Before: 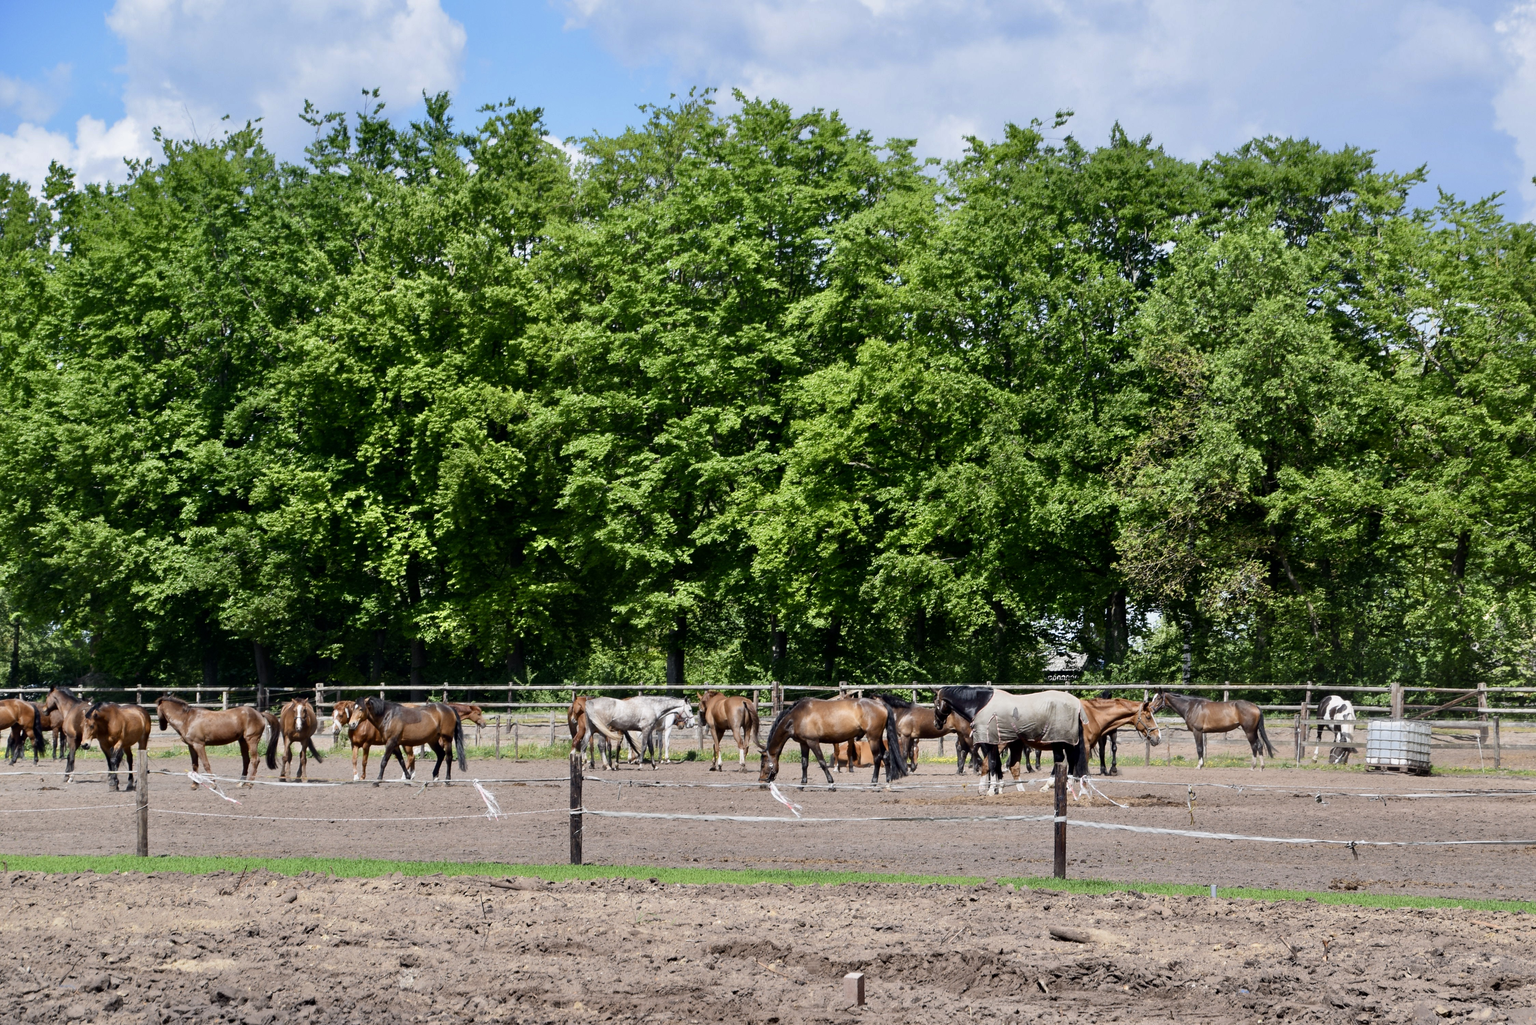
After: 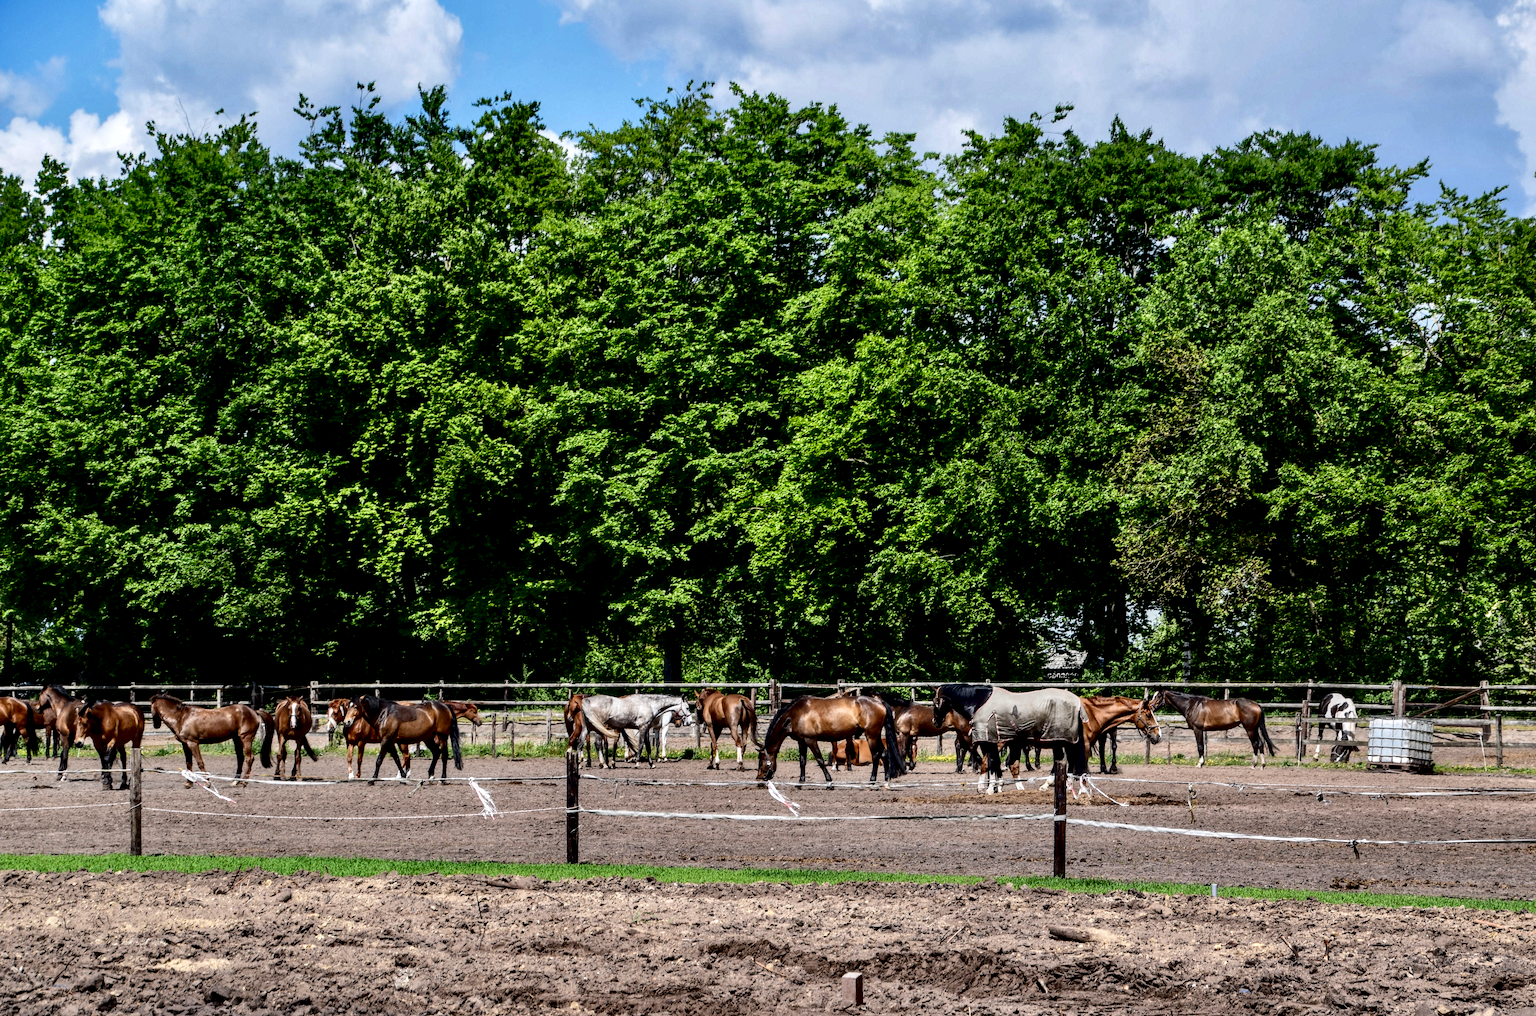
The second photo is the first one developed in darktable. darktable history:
local contrast: detail 150%
contrast brightness saturation: contrast 0.187, brightness -0.24, saturation 0.112
crop: left 0.505%, top 0.667%, right 0.132%, bottom 0.83%
tone equalizer: on, module defaults
